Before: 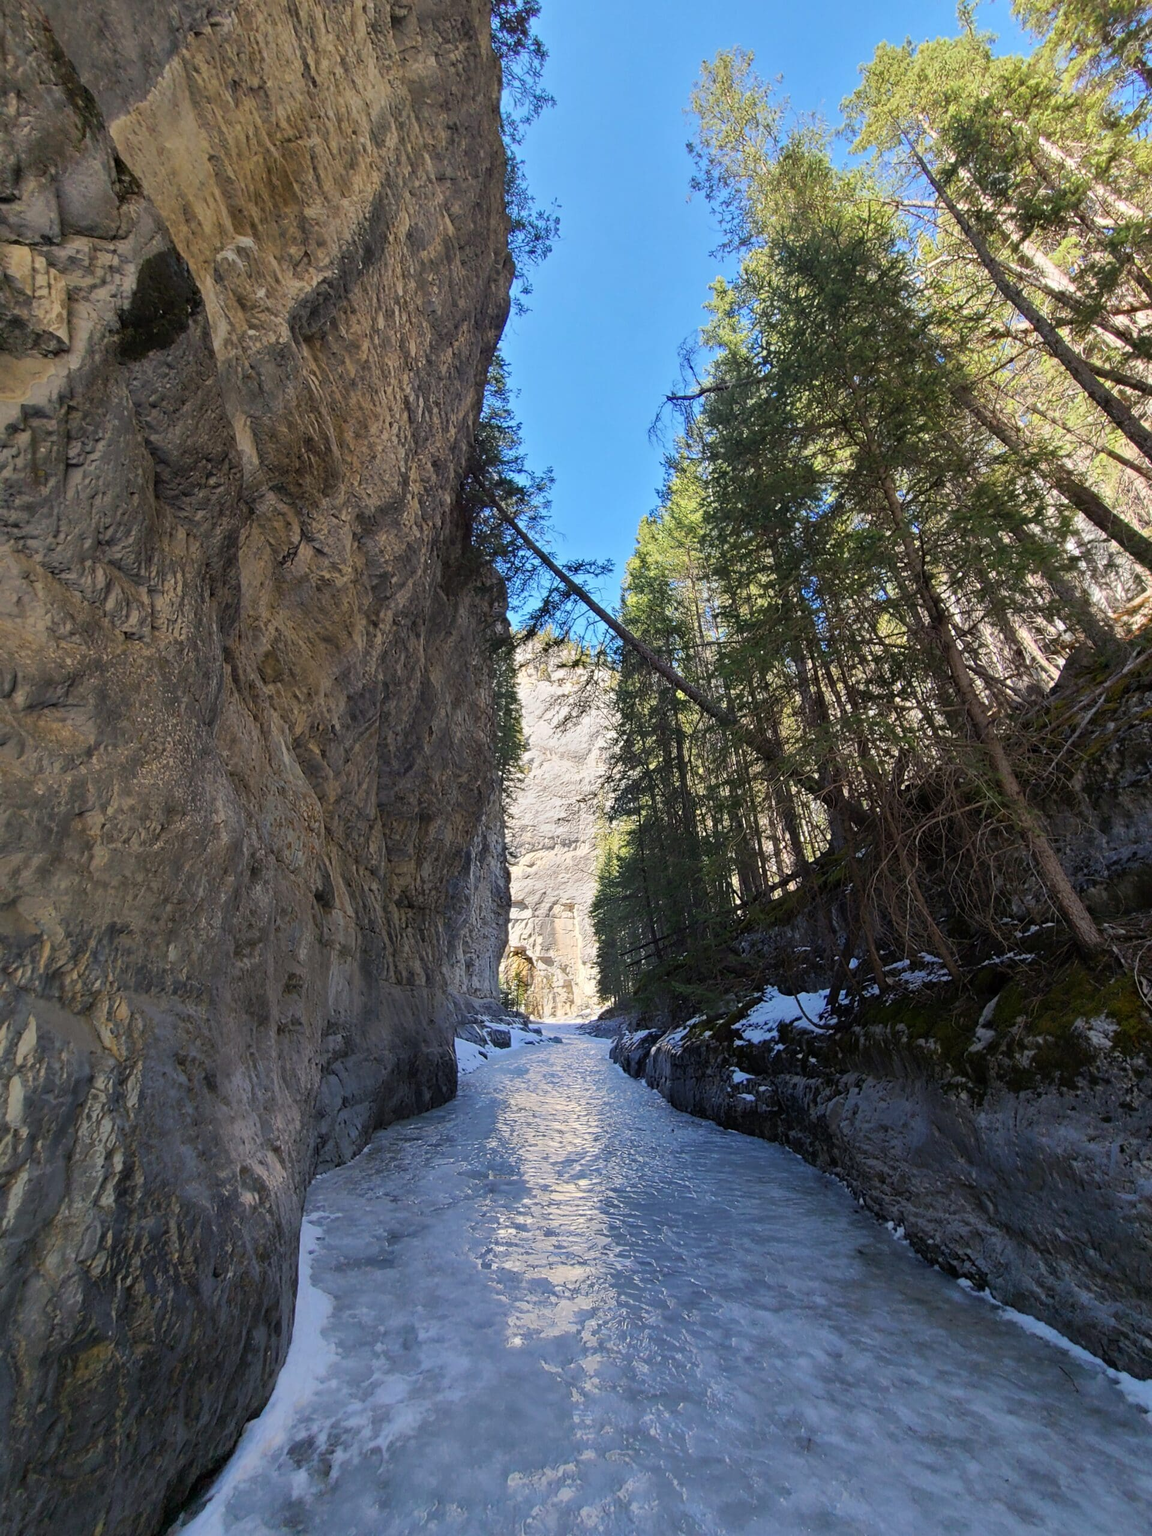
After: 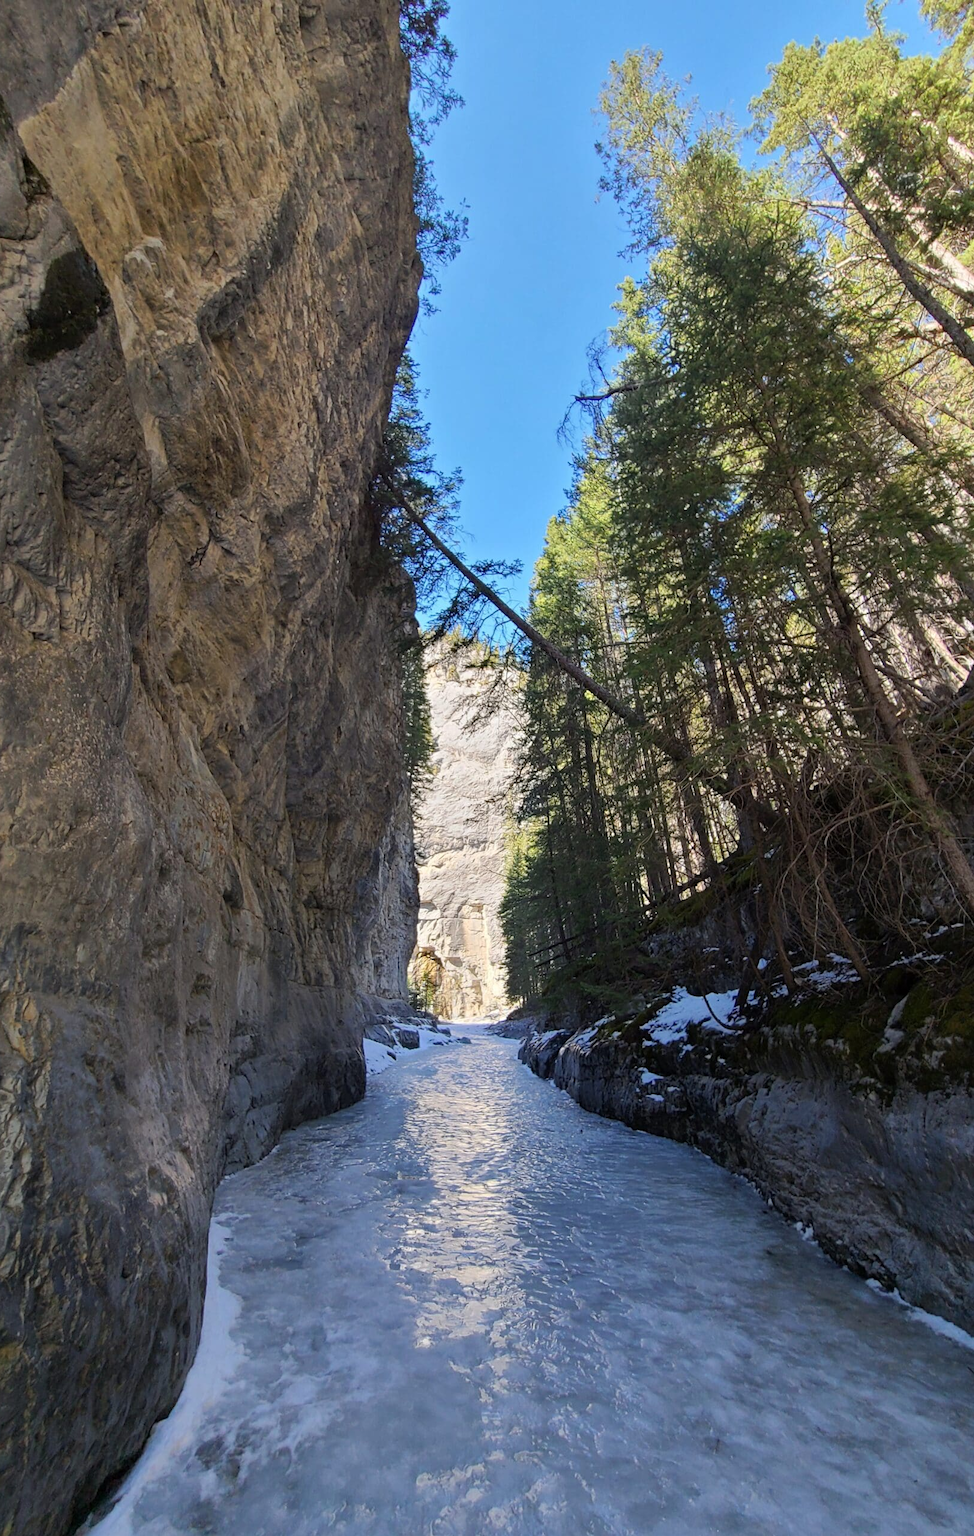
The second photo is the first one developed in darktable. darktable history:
crop: left 7.981%, right 7.426%
